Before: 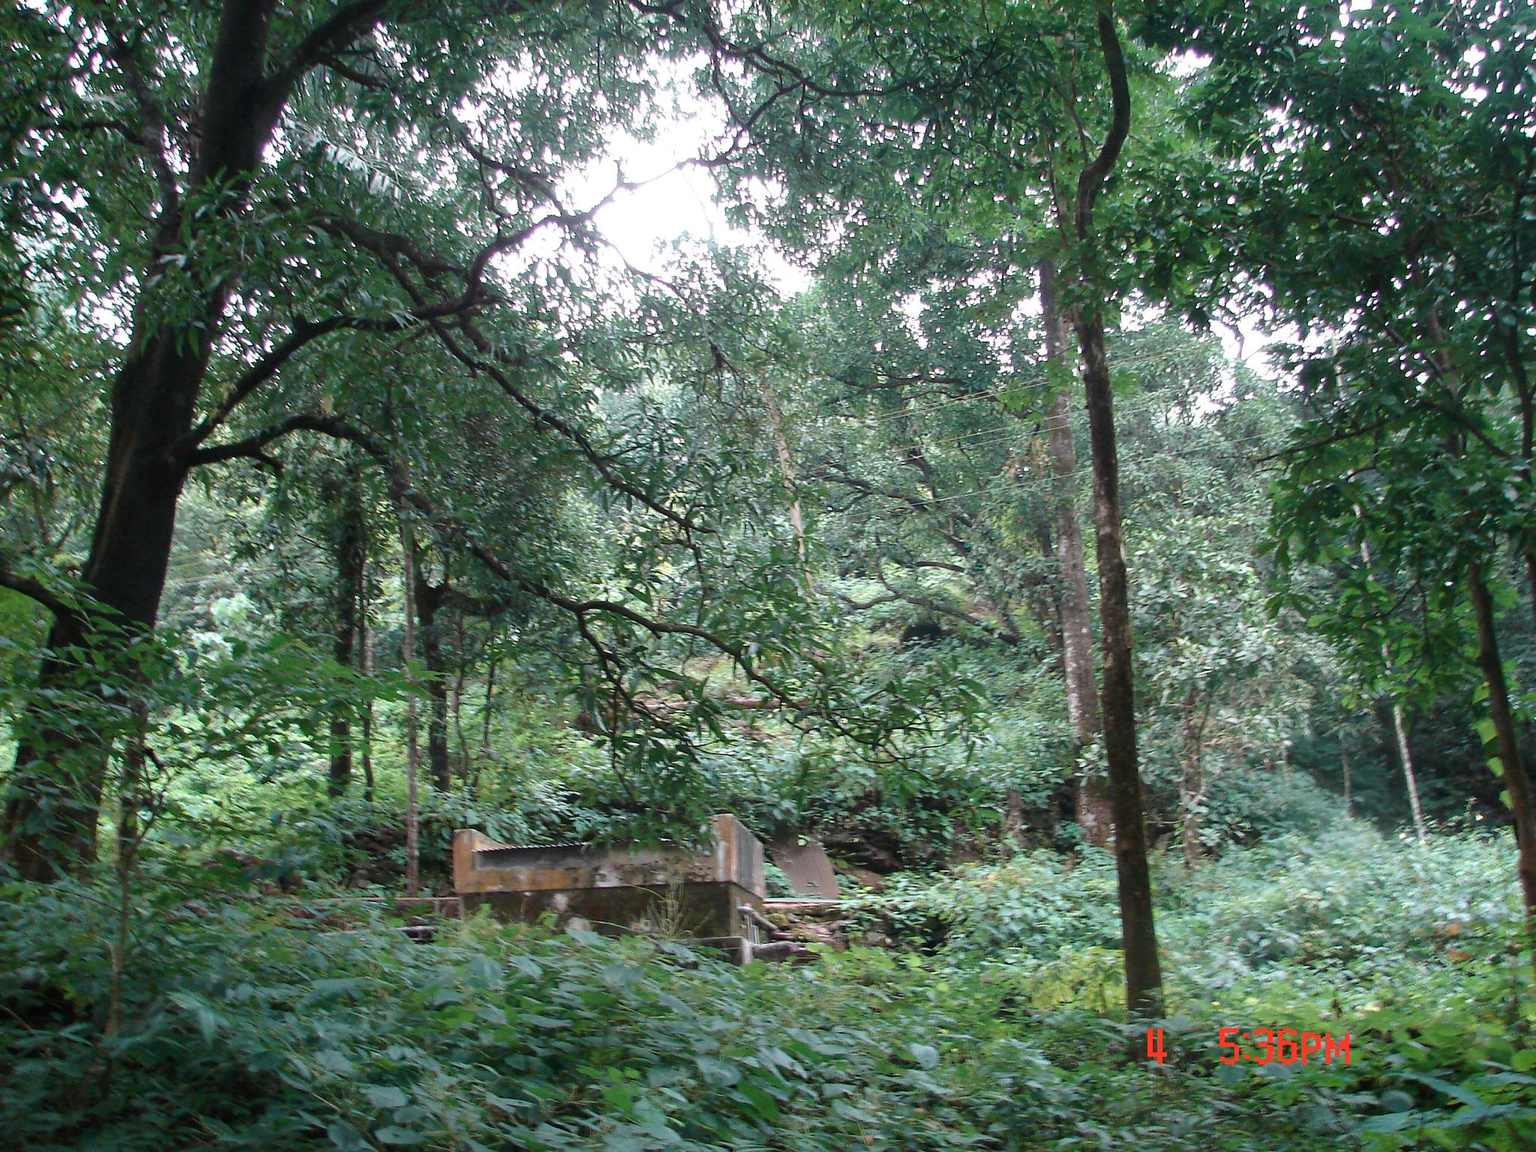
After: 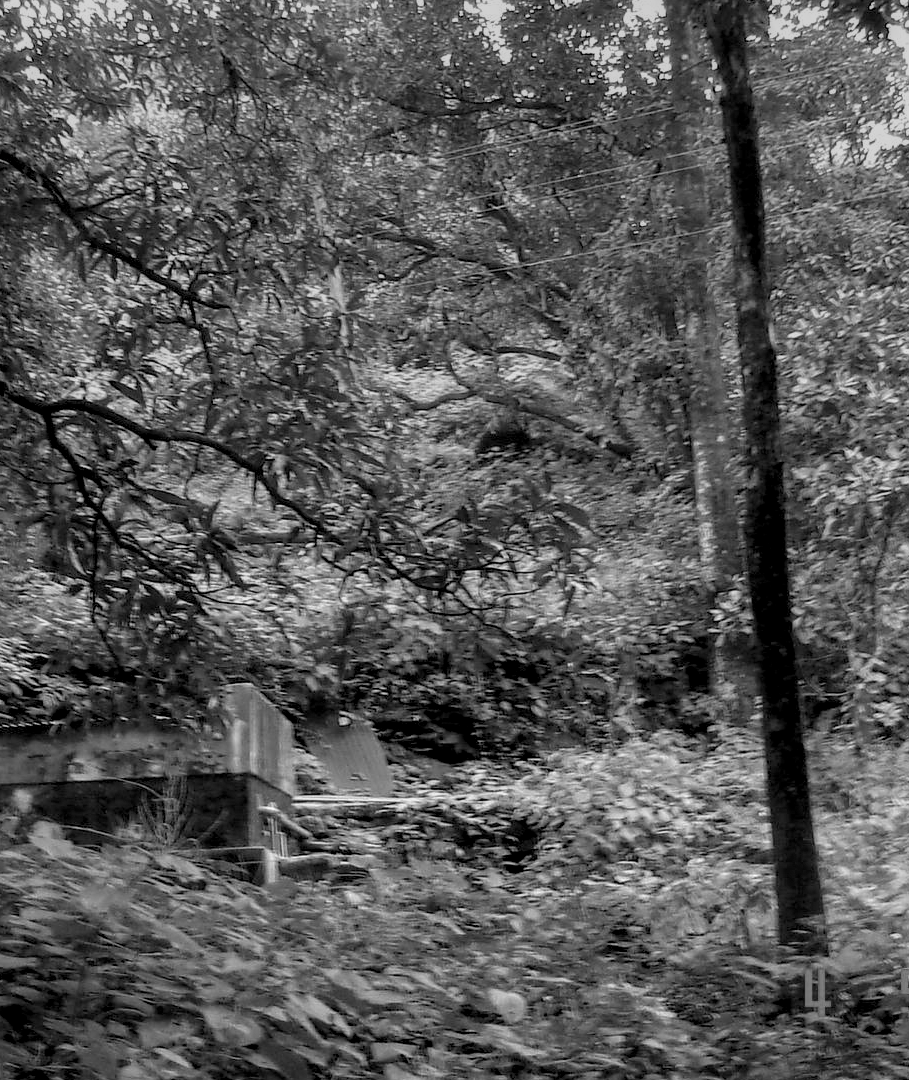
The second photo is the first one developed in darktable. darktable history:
crop: left 35.432%, top 26.233%, right 20.145%, bottom 3.432%
white balance: red 1.009, blue 0.985
exposure: black level correction 0.012, compensate highlight preservation false
graduated density: on, module defaults
local contrast: on, module defaults
color calibration: output gray [0.253, 0.26, 0.487, 0], gray › normalize channels true, illuminant same as pipeline (D50), adaptation XYZ, x 0.346, y 0.359, gamut compression 0
color balance rgb: linear chroma grading › global chroma 10%, perceptual saturation grading › global saturation 30%, global vibrance 10%
